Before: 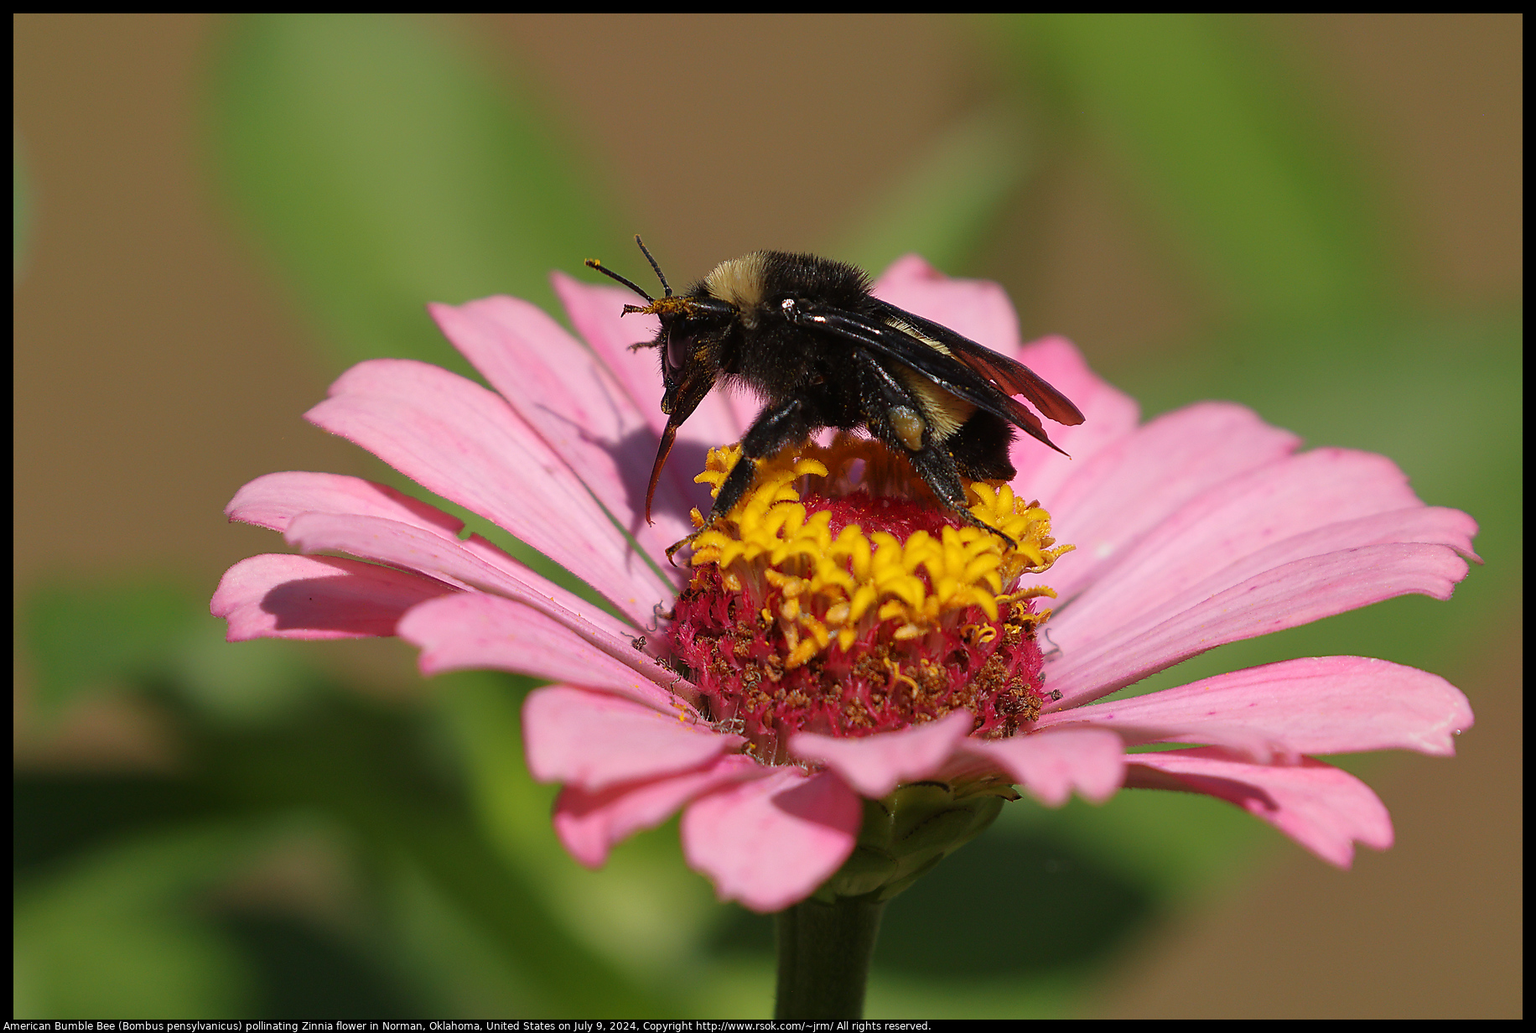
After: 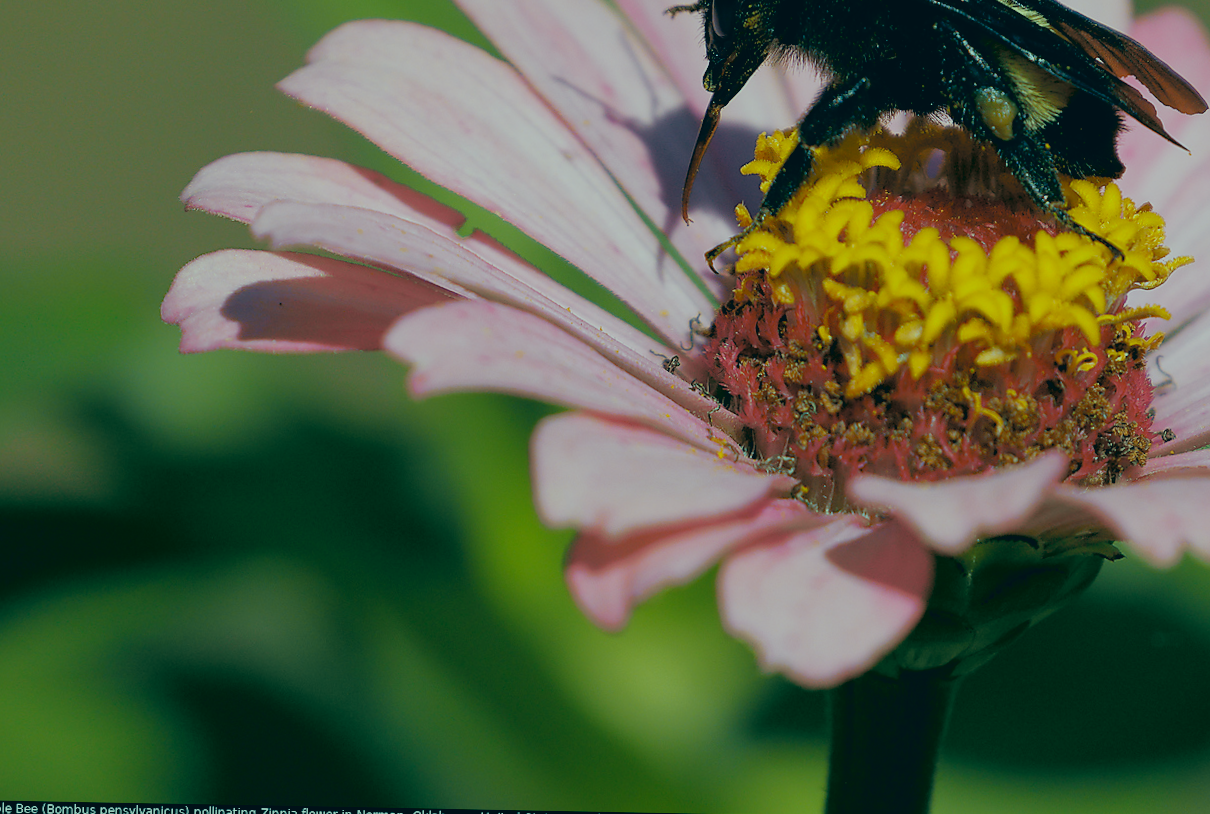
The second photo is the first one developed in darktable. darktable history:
tone curve: curves: ch0 [(0, 0) (0.15, 0.17) (0.452, 0.437) (0.611, 0.588) (0.751, 0.749) (1, 1)]; ch1 [(0, 0) (0.325, 0.327) (0.412, 0.45) (0.453, 0.484) (0.5, 0.501) (0.541, 0.55) (0.617, 0.612) (0.695, 0.697) (1, 1)]; ch2 [(0, 0) (0.386, 0.397) (0.452, 0.459) (0.505, 0.498) (0.524, 0.547) (0.574, 0.566) (0.633, 0.641) (1, 1)], color space Lab, independent channels, preserve colors none
crop and rotate: angle -1.08°, left 3.56%, top 32.043%, right 28.548%
color correction: highlights a* -19.46, highlights b* 9.8, shadows a* -20.88, shadows b* -10.37
filmic rgb: black relative exposure -8.5 EV, white relative exposure 5.54 EV, threshold 2.94 EV, hardness 3.36, contrast 1.024, enable highlight reconstruction true
